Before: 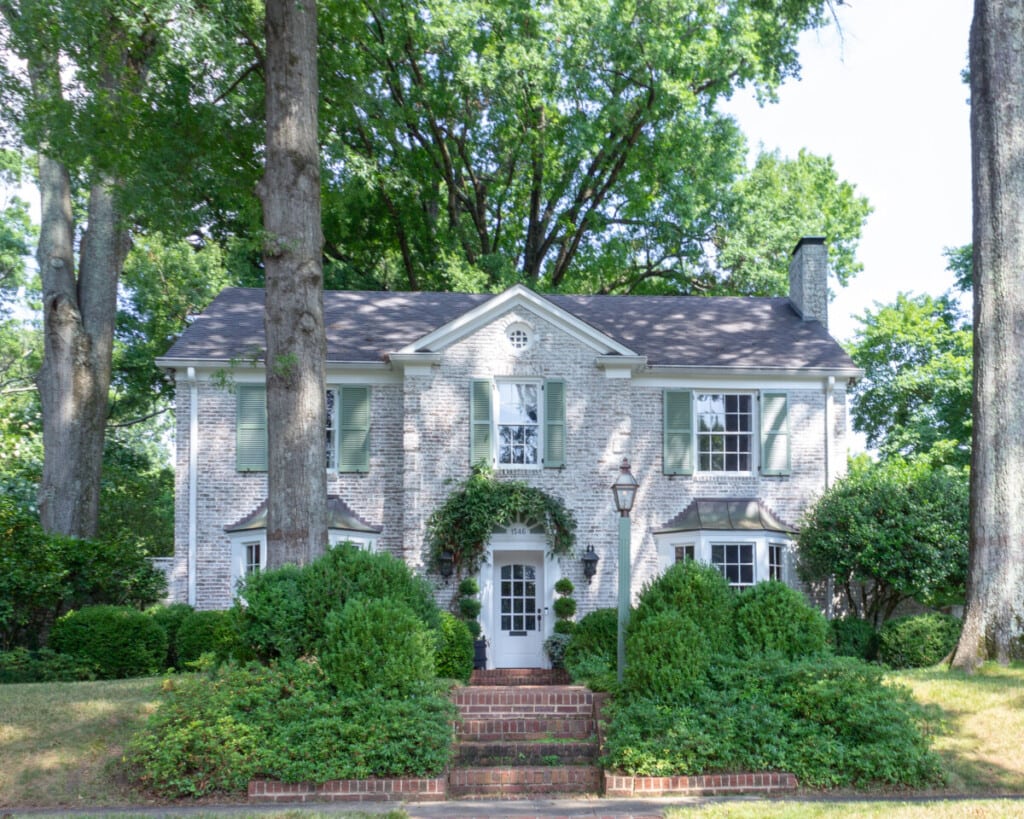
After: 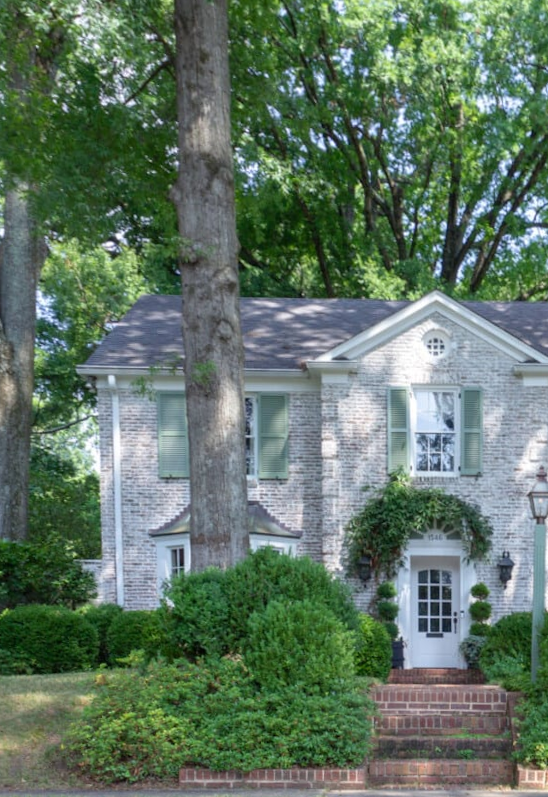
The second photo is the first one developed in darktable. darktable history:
rotate and perspective: rotation 0.074°, lens shift (vertical) 0.096, lens shift (horizontal) -0.041, crop left 0.043, crop right 0.952, crop top 0.024, crop bottom 0.979
crop: left 5.114%, right 38.589%
